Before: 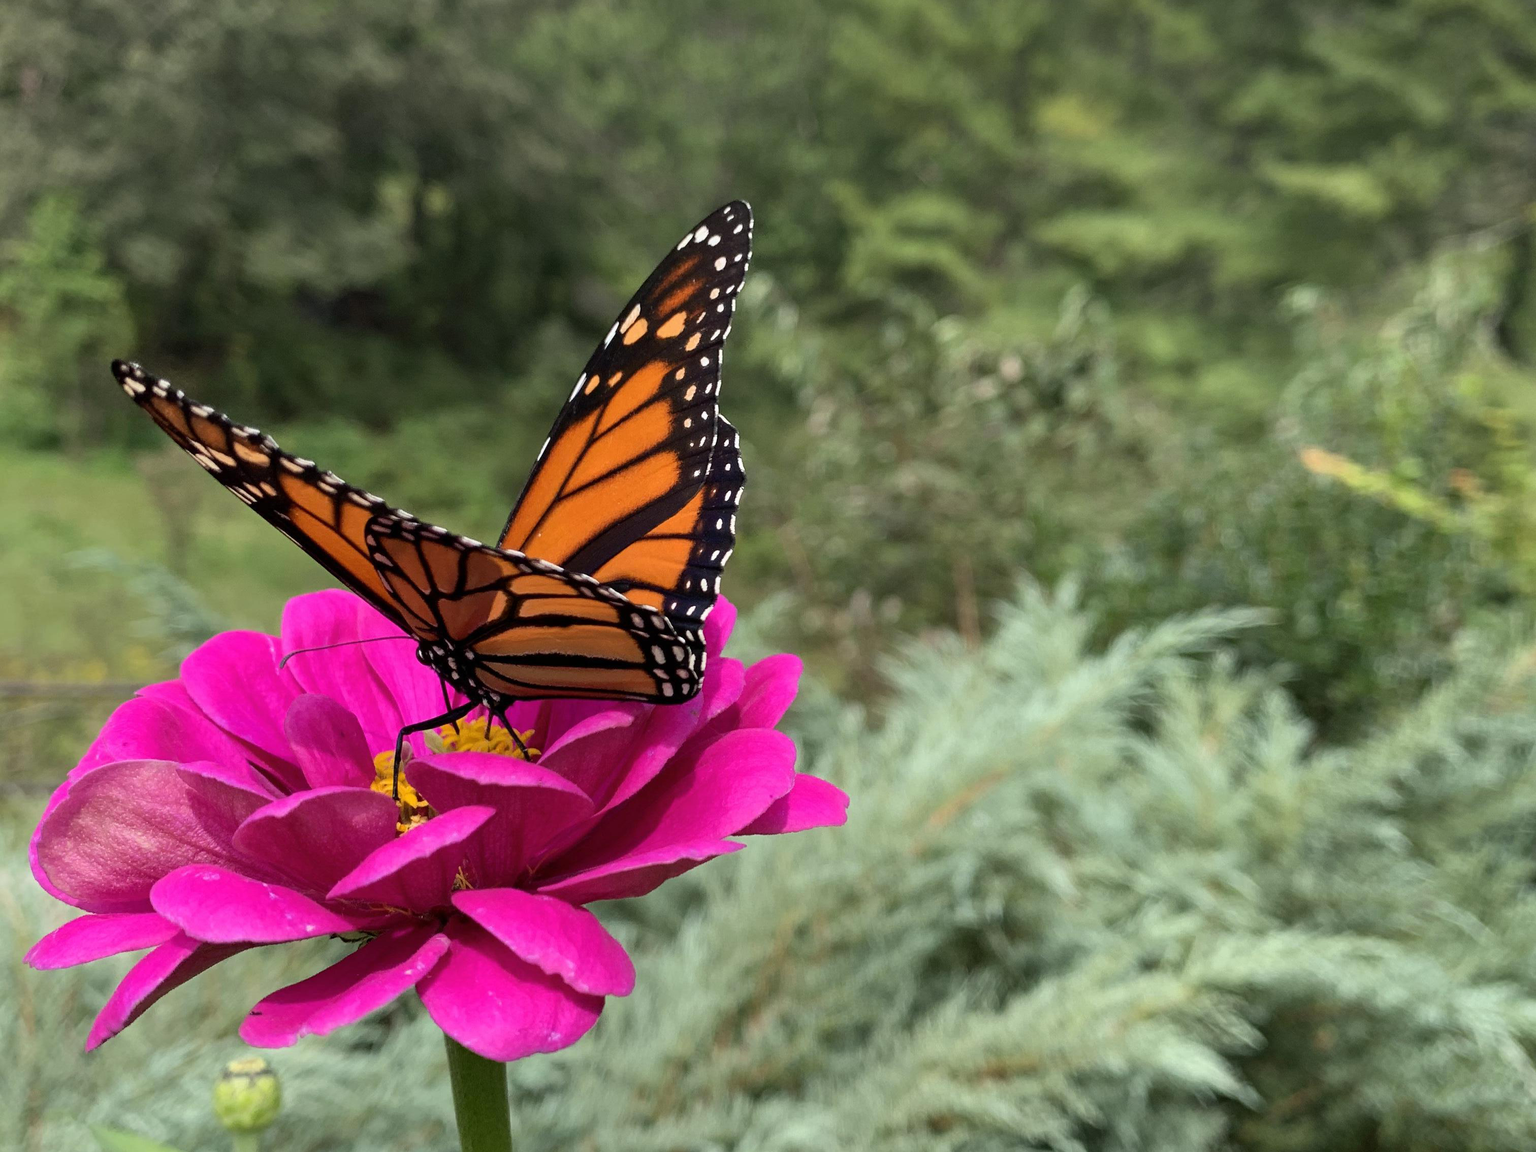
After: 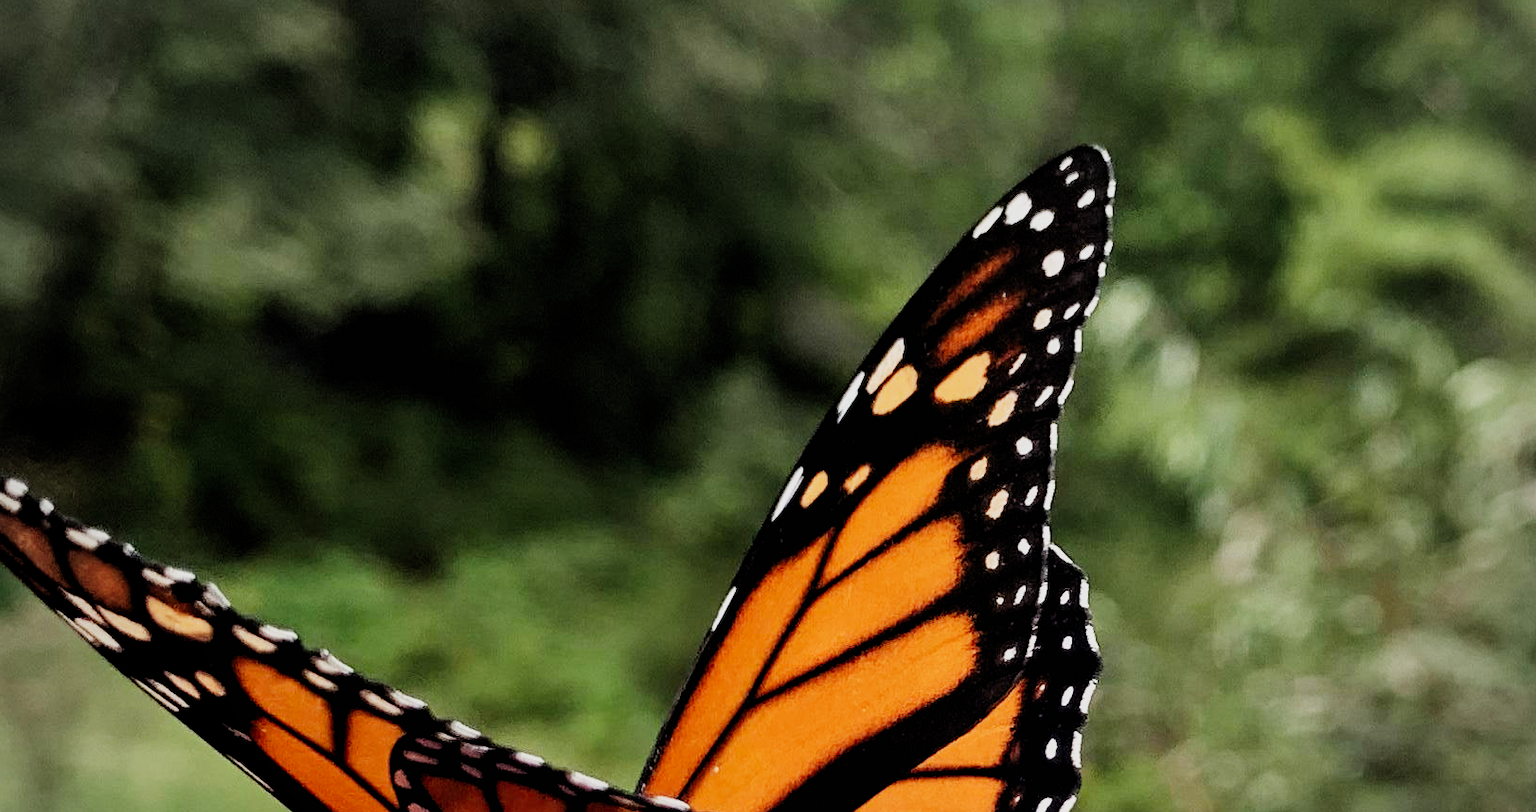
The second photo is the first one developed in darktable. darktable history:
crop: left 10.121%, top 10.631%, right 36.218%, bottom 51.526%
rgb levels: levels [[0.013, 0.434, 0.89], [0, 0.5, 1], [0, 0.5, 1]]
sigmoid: contrast 1.8, skew -0.2, preserve hue 0%, red attenuation 0.1, red rotation 0.035, green attenuation 0.1, green rotation -0.017, blue attenuation 0.15, blue rotation -0.052, base primaries Rec2020
vignetting: fall-off radius 60.65%
